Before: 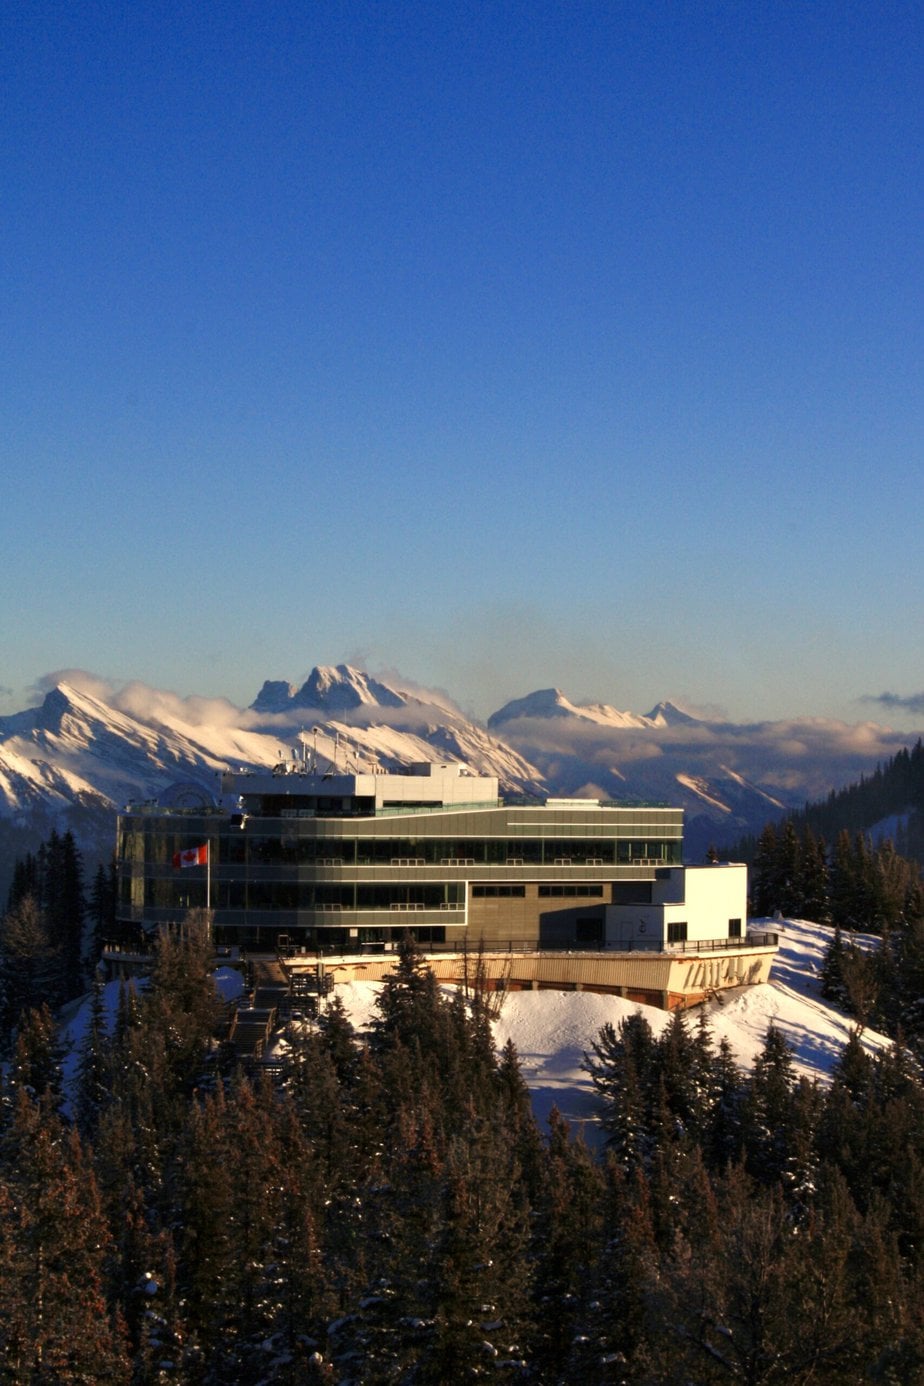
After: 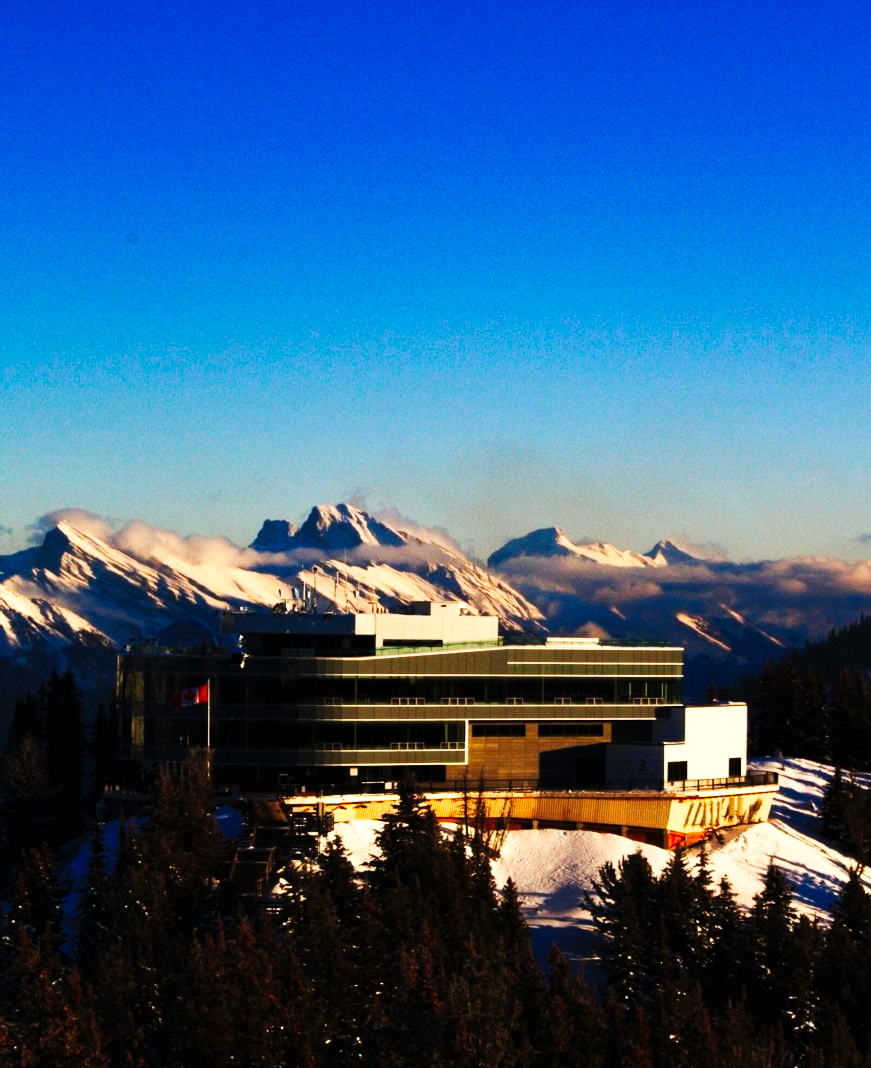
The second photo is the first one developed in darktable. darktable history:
white balance: emerald 1
crop and rotate: angle 0.03°, top 11.643%, right 5.651%, bottom 11.189%
tone curve: curves: ch0 [(0, 0) (0.003, 0.003) (0.011, 0.005) (0.025, 0.005) (0.044, 0.008) (0.069, 0.015) (0.1, 0.023) (0.136, 0.032) (0.177, 0.046) (0.224, 0.072) (0.277, 0.124) (0.335, 0.174) (0.399, 0.253) (0.468, 0.365) (0.543, 0.519) (0.623, 0.675) (0.709, 0.805) (0.801, 0.908) (0.898, 0.97) (1, 1)], preserve colors none
